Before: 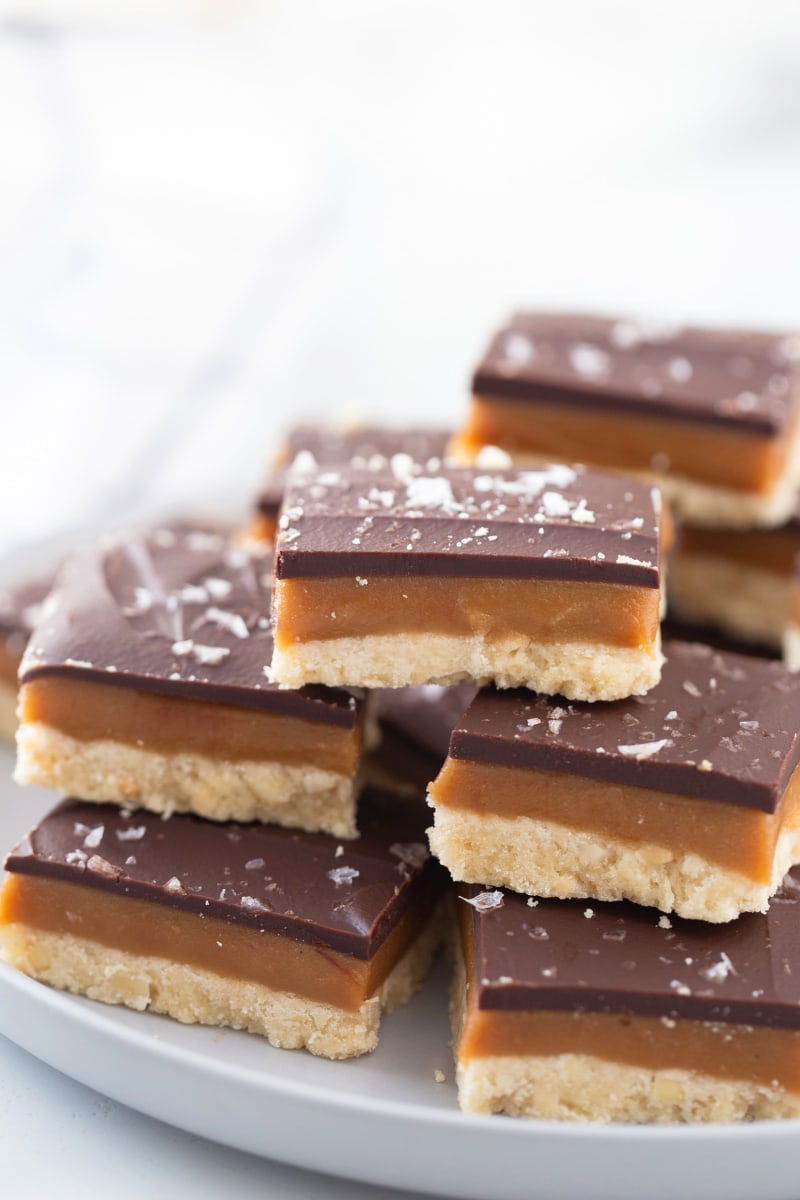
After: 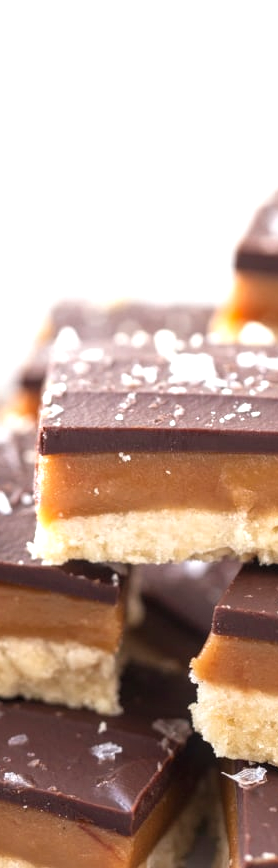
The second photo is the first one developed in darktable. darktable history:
exposure: black level correction 0, exposure 0.498 EV, compensate highlight preservation false
crop and rotate: left 29.825%, top 10.345%, right 35.317%, bottom 17.318%
local contrast: on, module defaults
